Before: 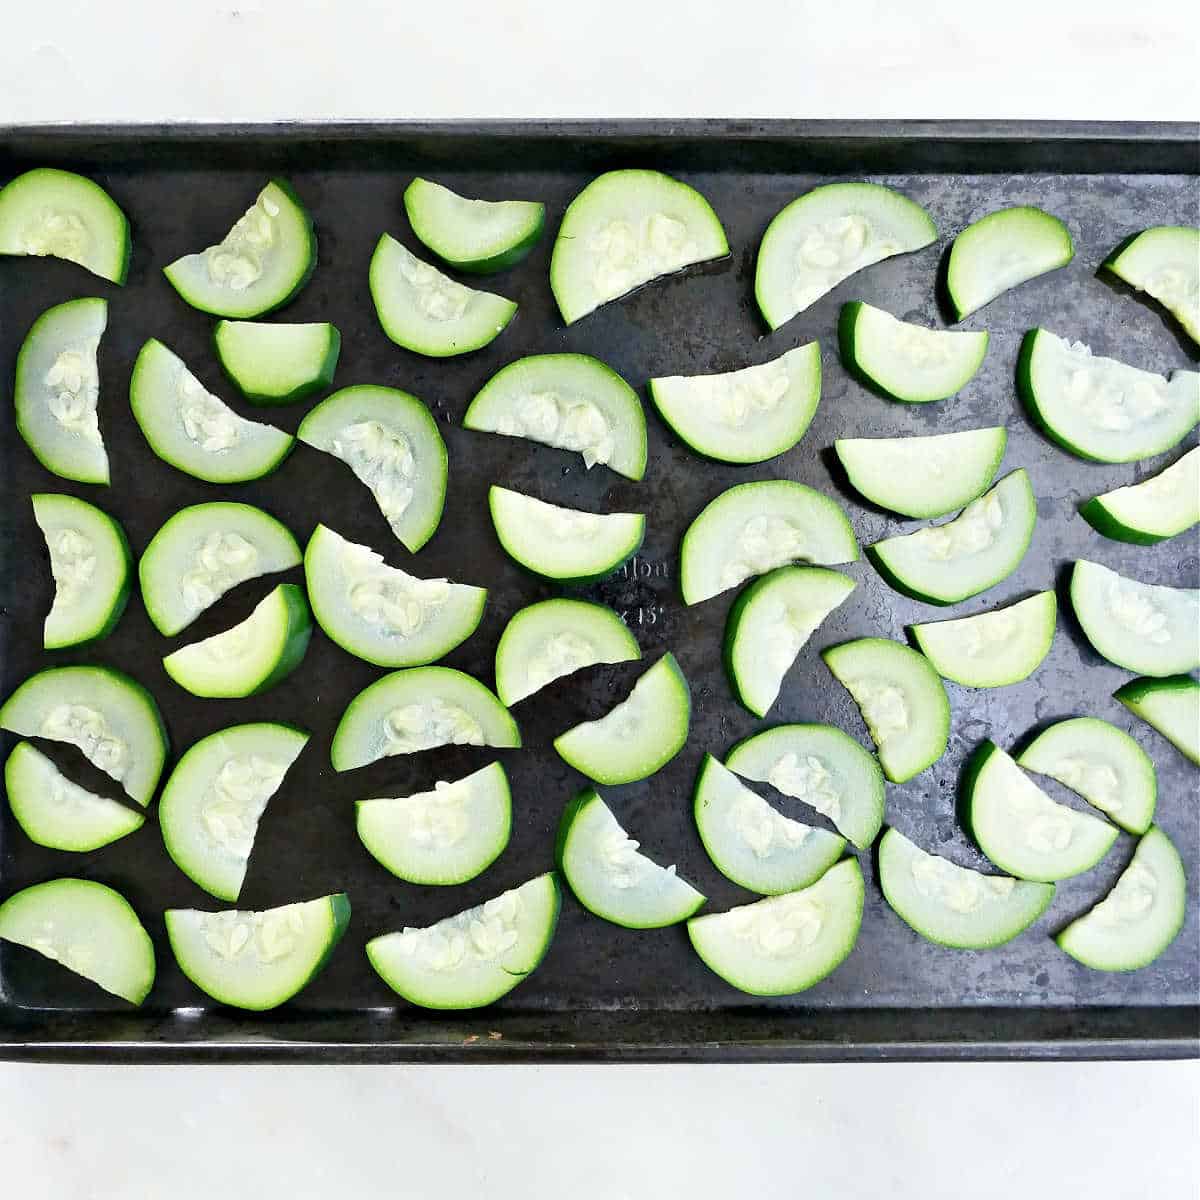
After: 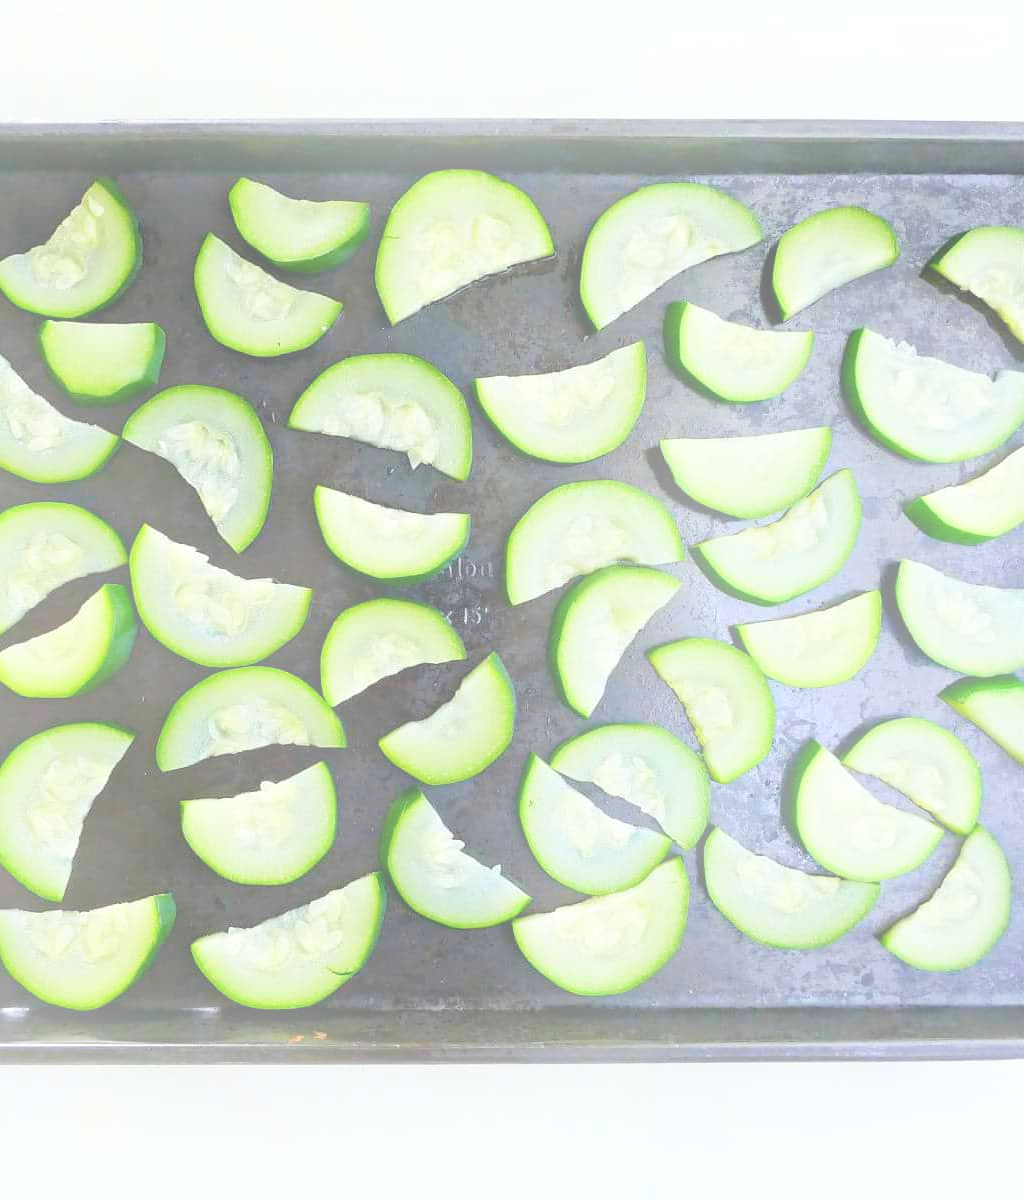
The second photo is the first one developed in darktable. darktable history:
crop and rotate: left 14.584%
bloom: on, module defaults
